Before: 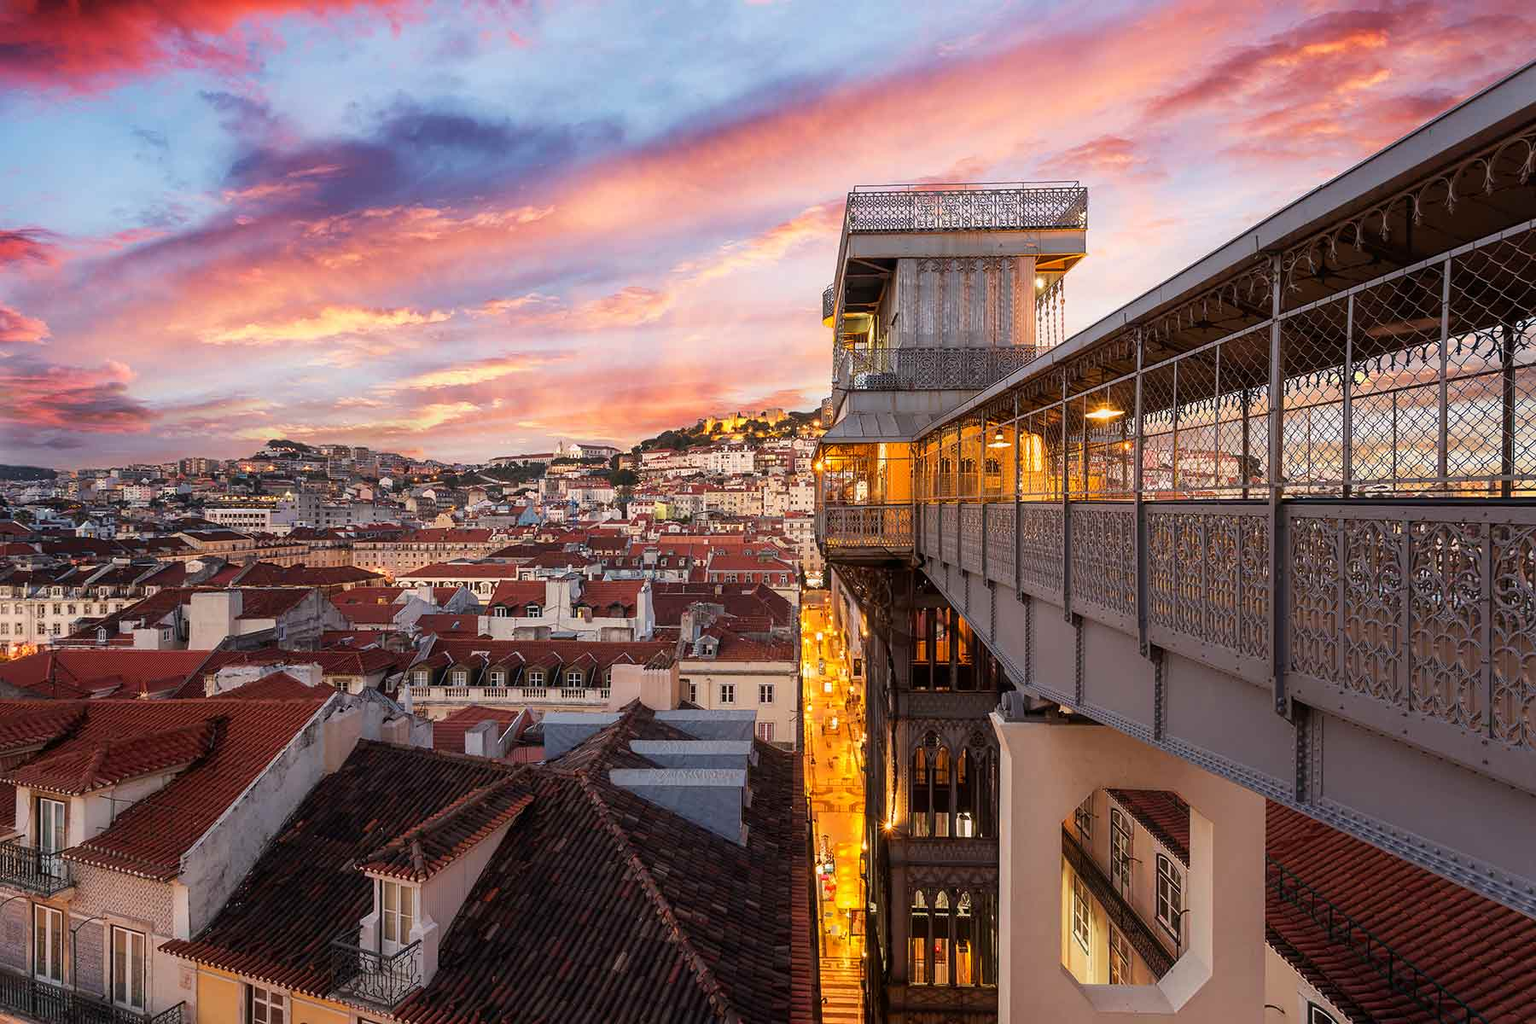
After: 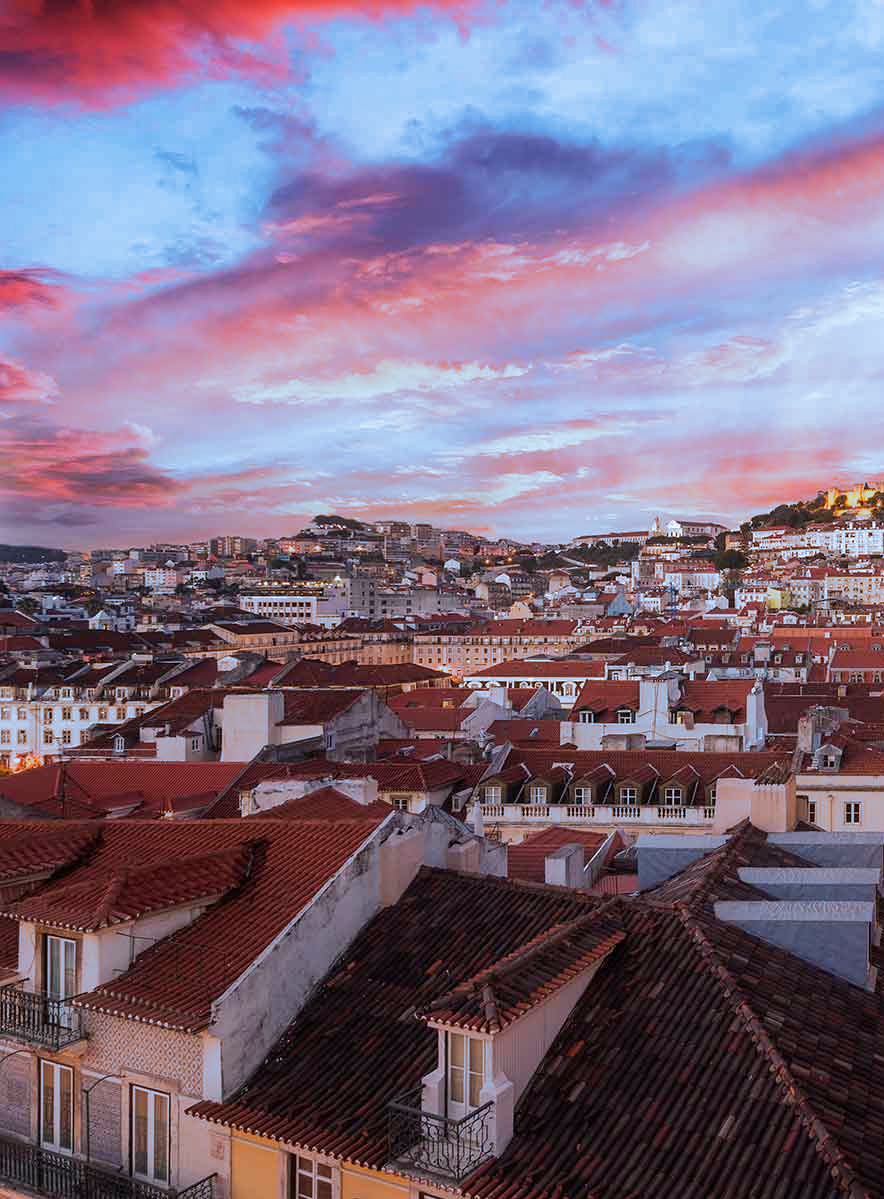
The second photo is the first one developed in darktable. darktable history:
white balance: red 1.004, blue 1.096
split-toning: shadows › hue 351.18°, shadows › saturation 0.86, highlights › hue 218.82°, highlights › saturation 0.73, balance -19.167
tone equalizer: on, module defaults
crop and rotate: left 0%, top 0%, right 50.845%
